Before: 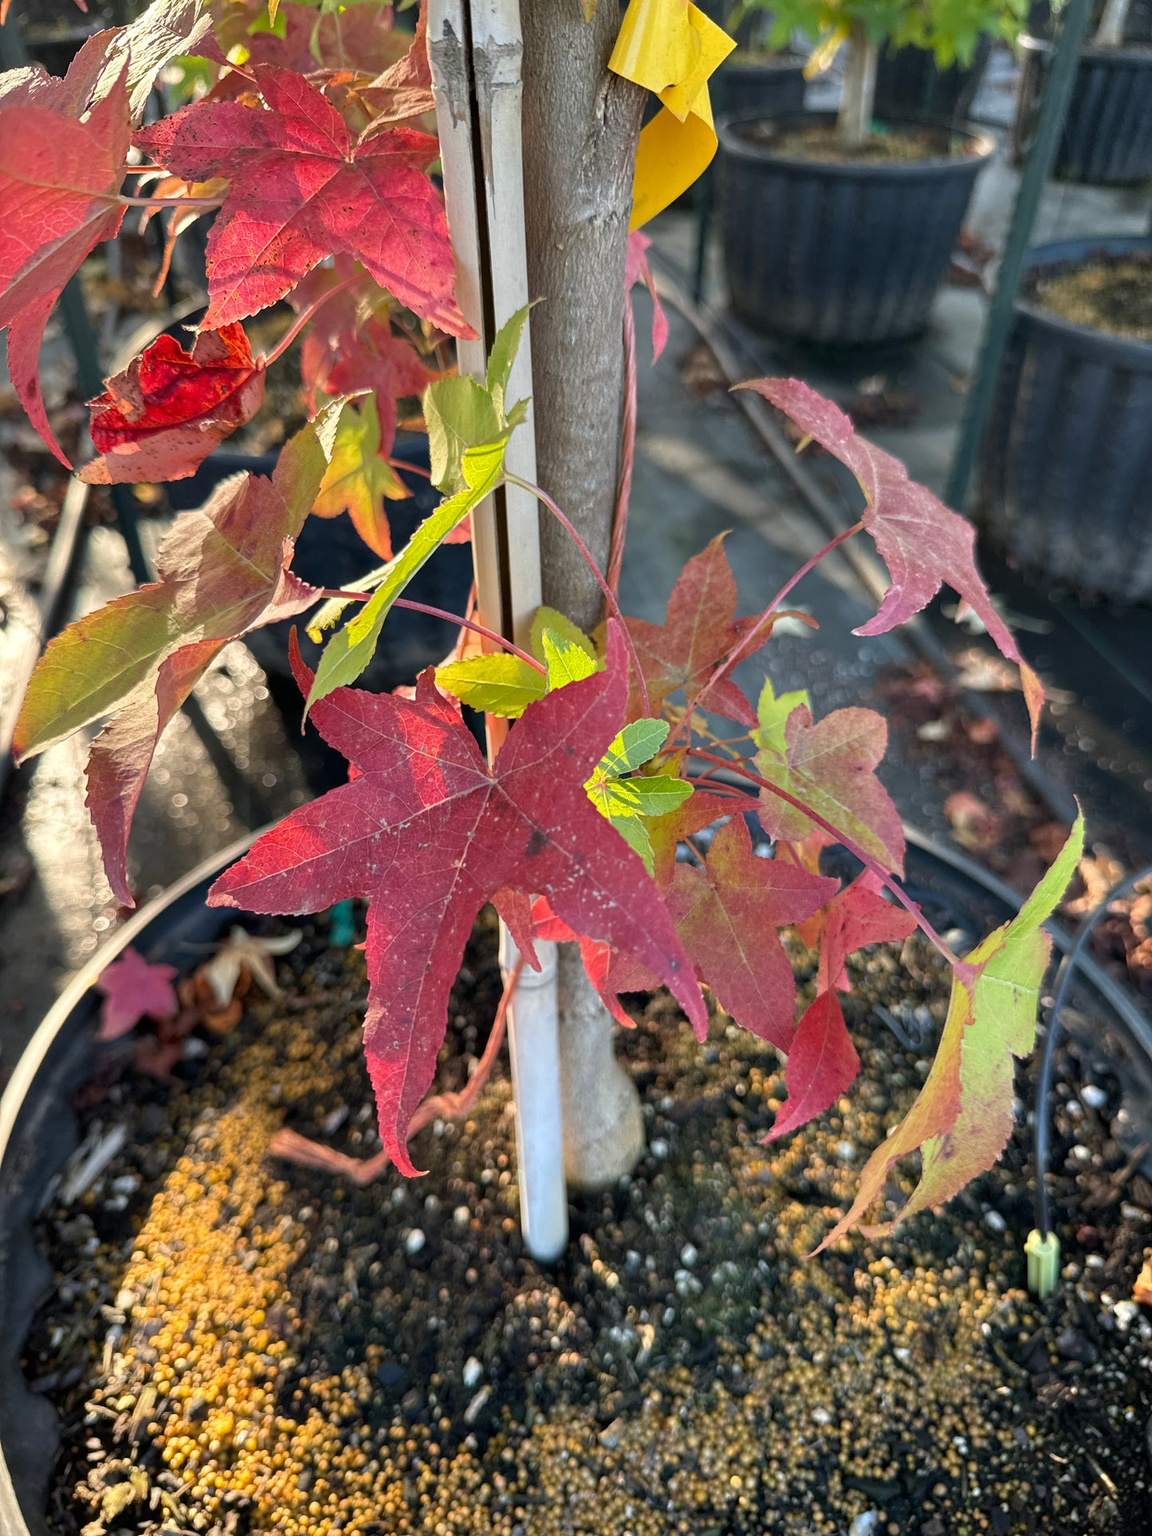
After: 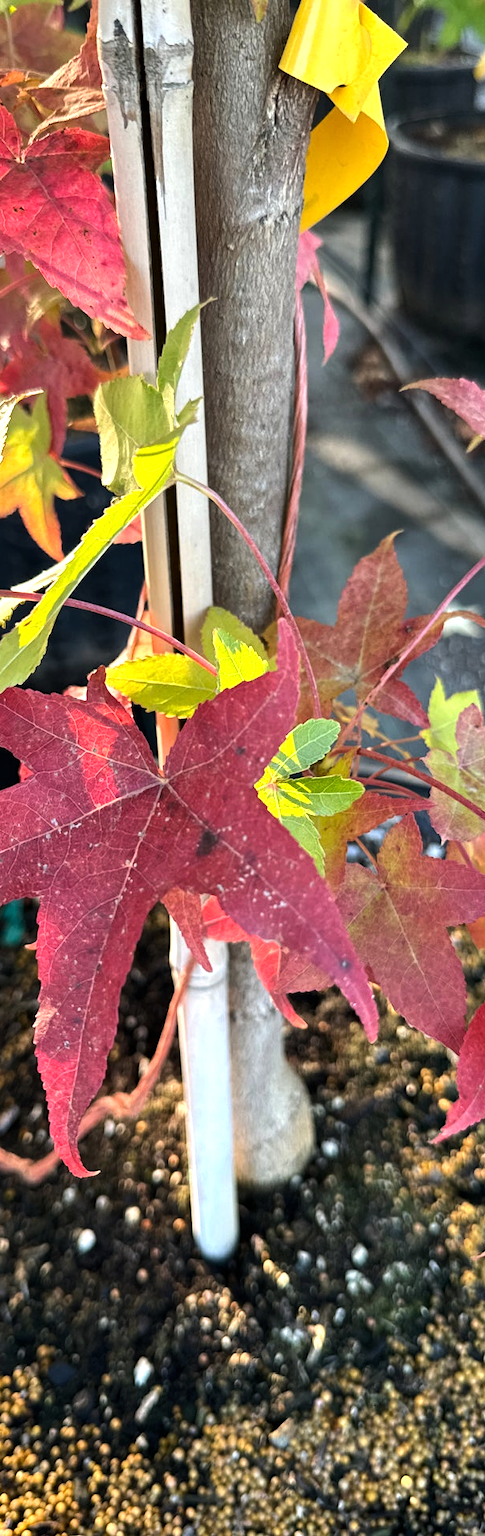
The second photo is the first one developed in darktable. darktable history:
crop: left 28.583%, right 29.231%
tone equalizer: -8 EV -0.75 EV, -7 EV -0.7 EV, -6 EV -0.6 EV, -5 EV -0.4 EV, -3 EV 0.4 EV, -2 EV 0.6 EV, -1 EV 0.7 EV, +0 EV 0.75 EV, edges refinement/feathering 500, mask exposure compensation -1.57 EV, preserve details no
